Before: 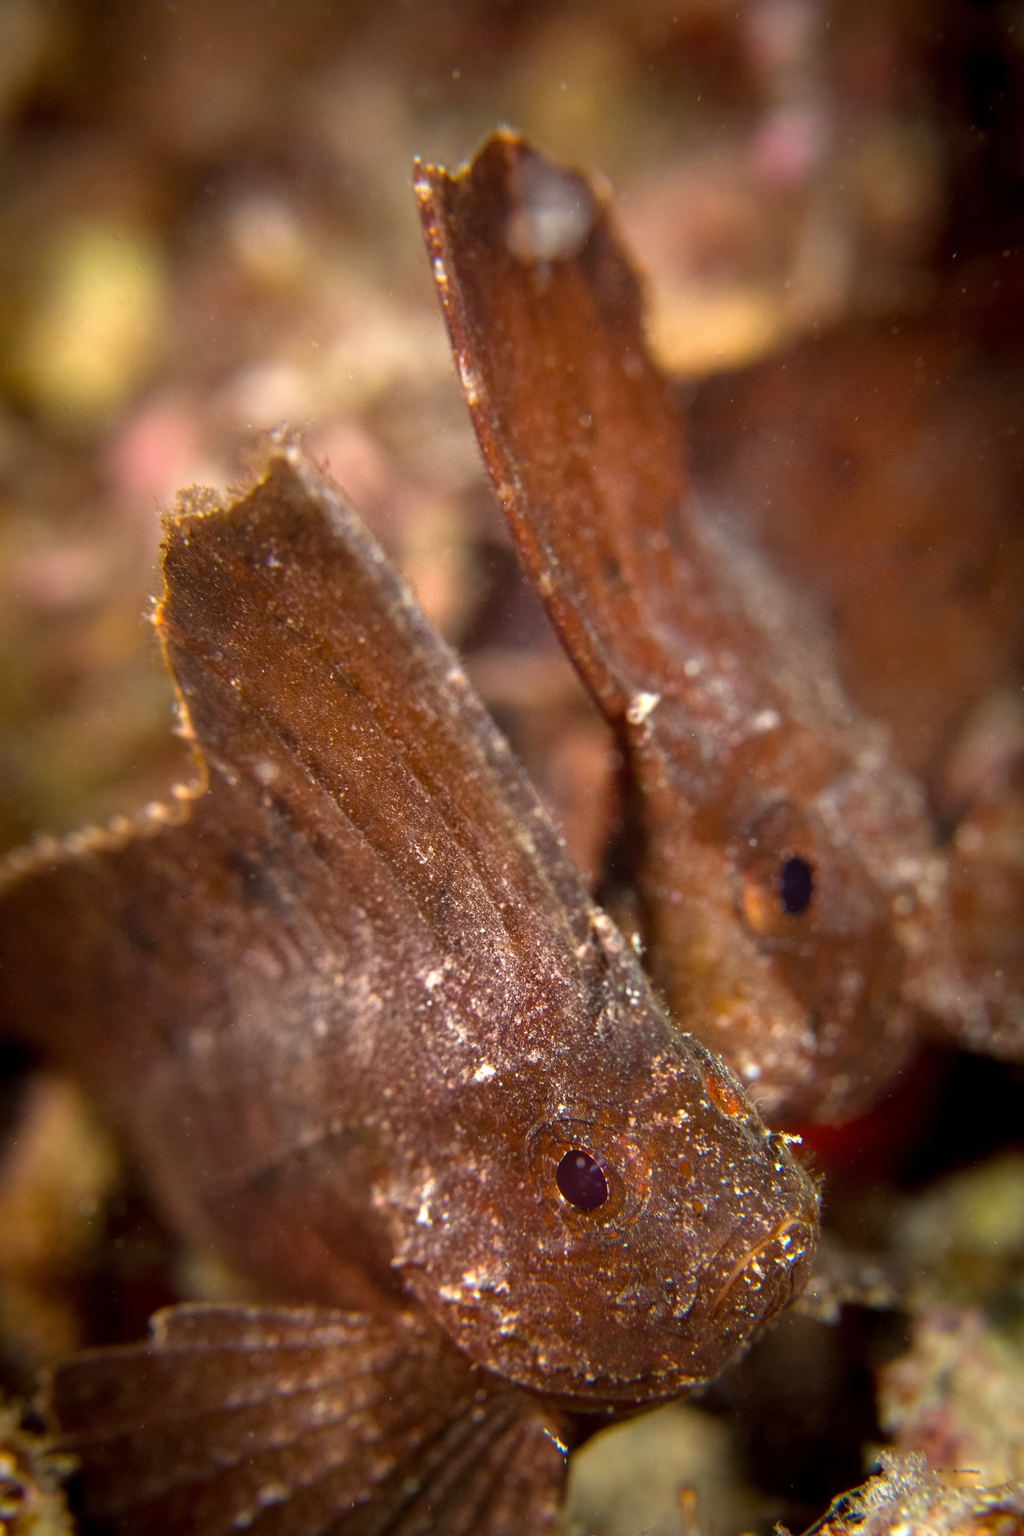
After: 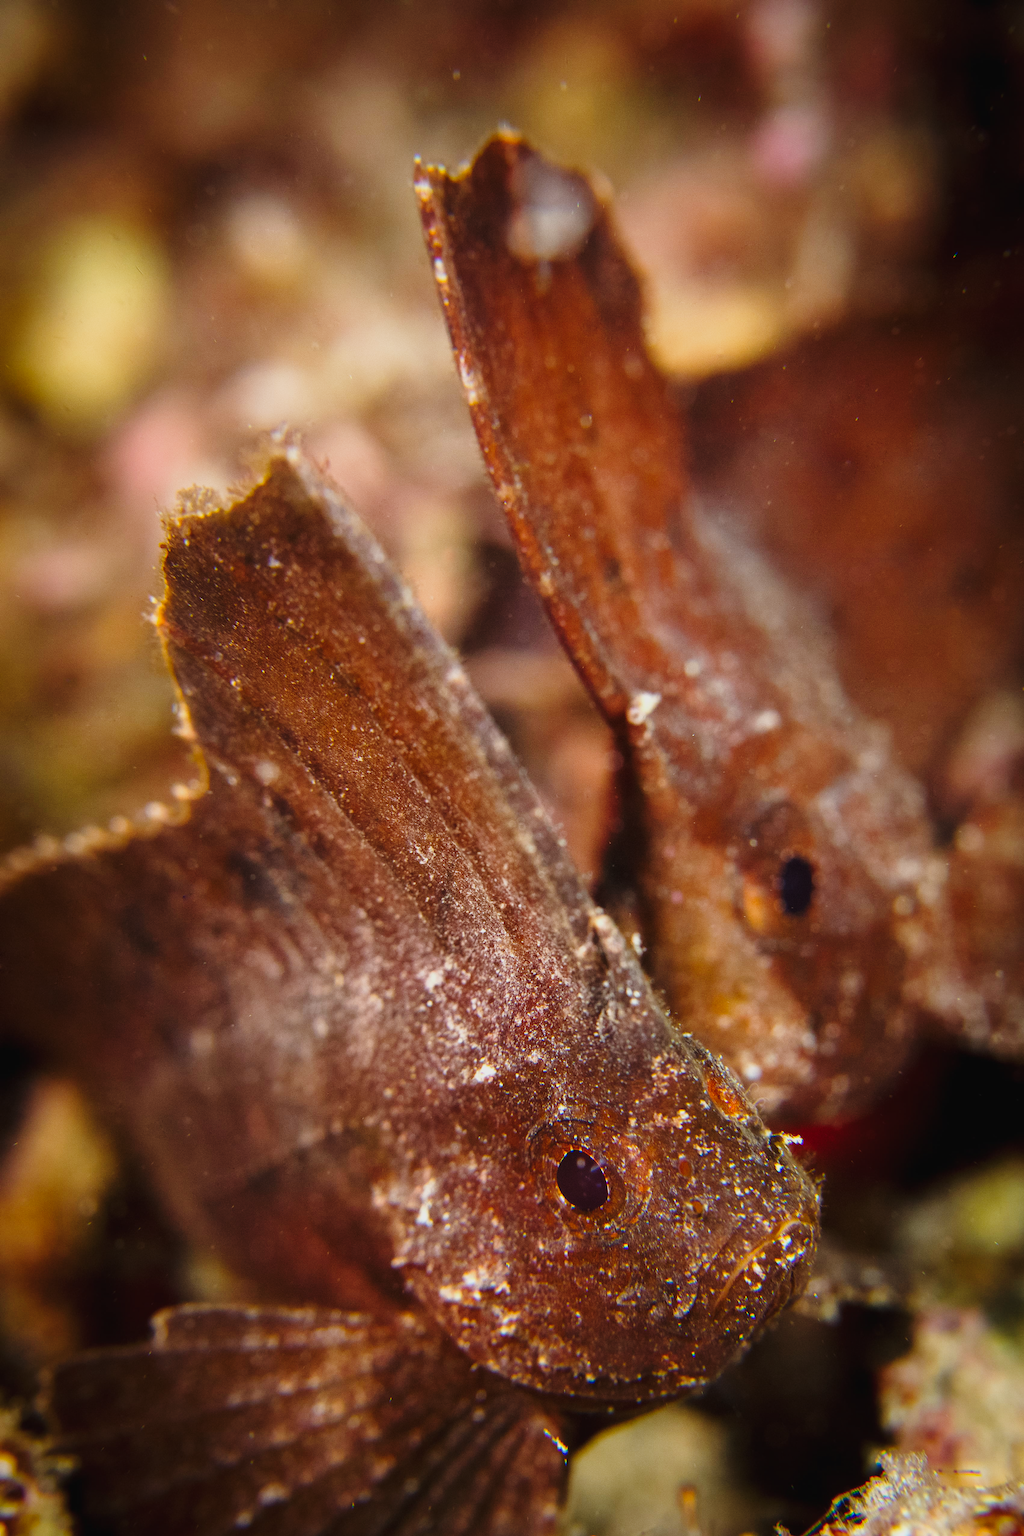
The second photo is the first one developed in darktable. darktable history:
tone curve: curves: ch0 [(0, 0.019) (0.204, 0.162) (0.491, 0.519) (0.748, 0.765) (1, 0.919)]; ch1 [(0, 0) (0.179, 0.173) (0.322, 0.32) (0.442, 0.447) (0.496, 0.504) (0.566, 0.585) (0.761, 0.803) (1, 1)]; ch2 [(0, 0) (0.434, 0.447) (0.483, 0.487) (0.555, 0.563) (0.697, 0.68) (1, 1)], preserve colors none
